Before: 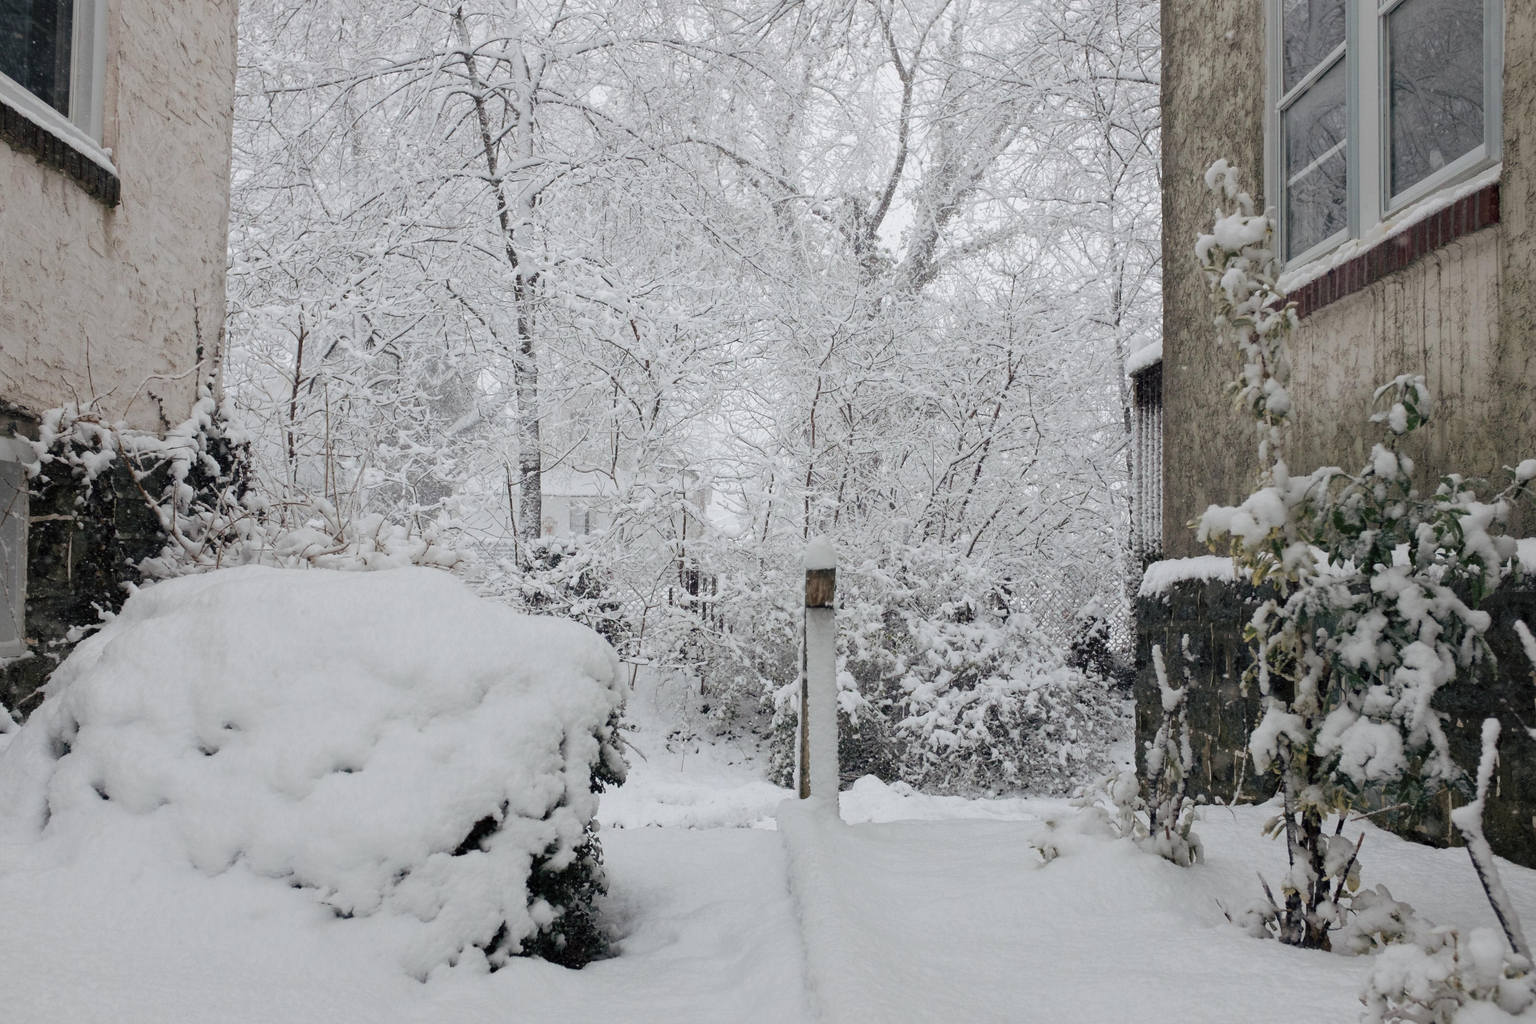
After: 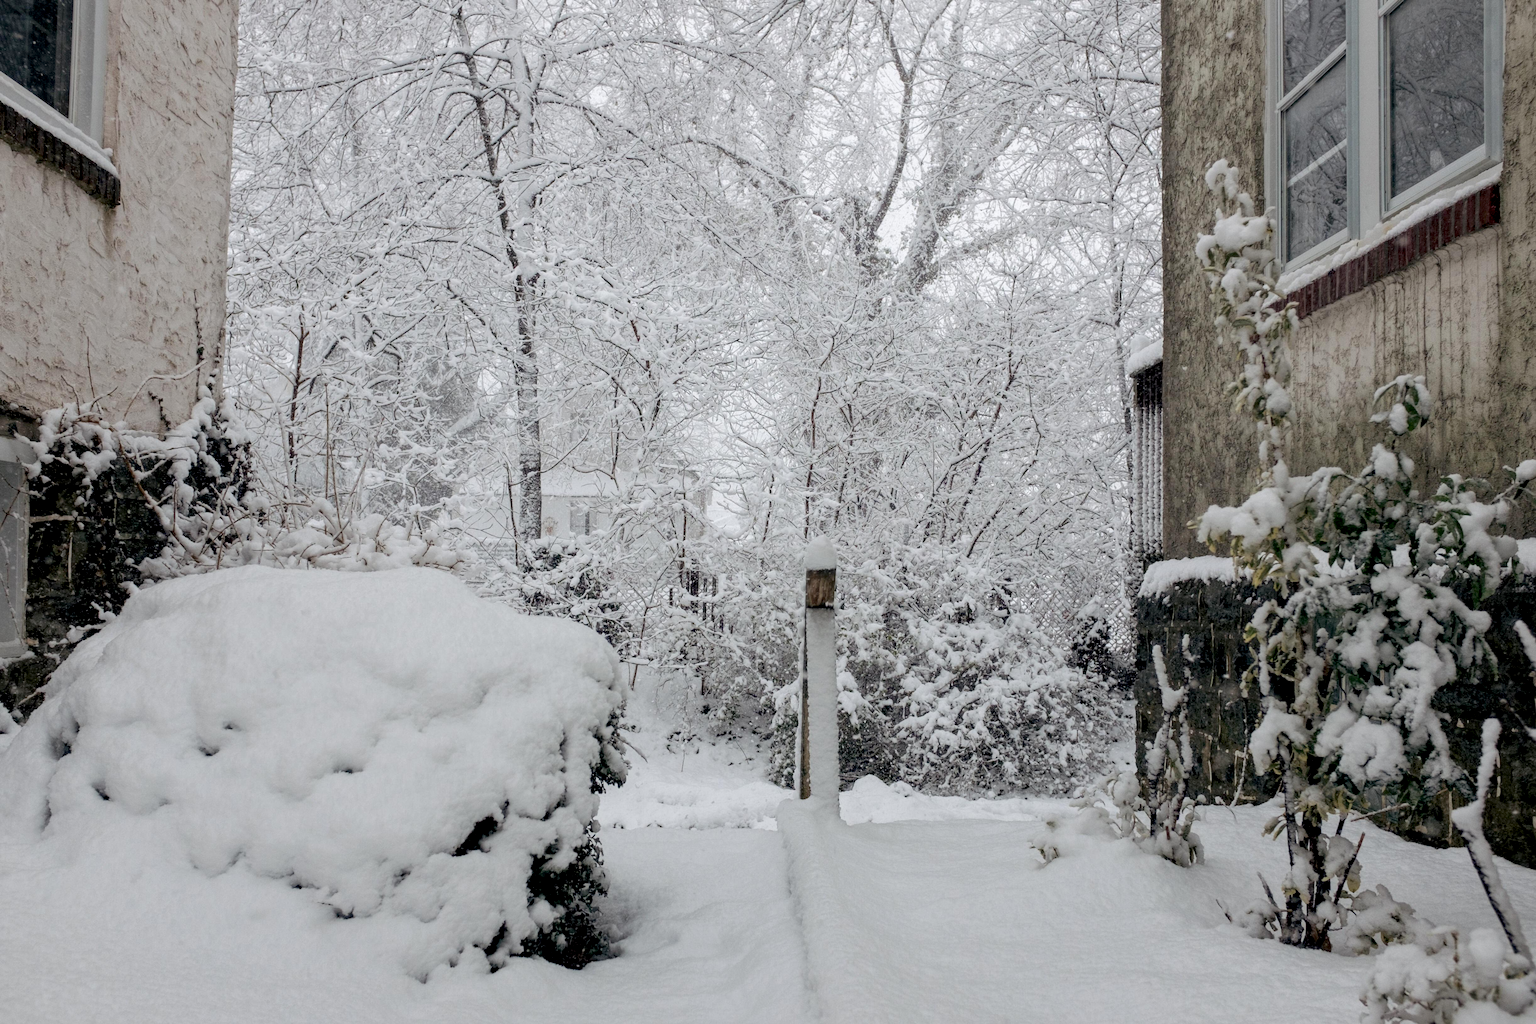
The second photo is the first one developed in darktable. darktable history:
local contrast: on, module defaults
exposure: black level correction 0.009, exposure 0.014 EV, compensate highlight preservation false
